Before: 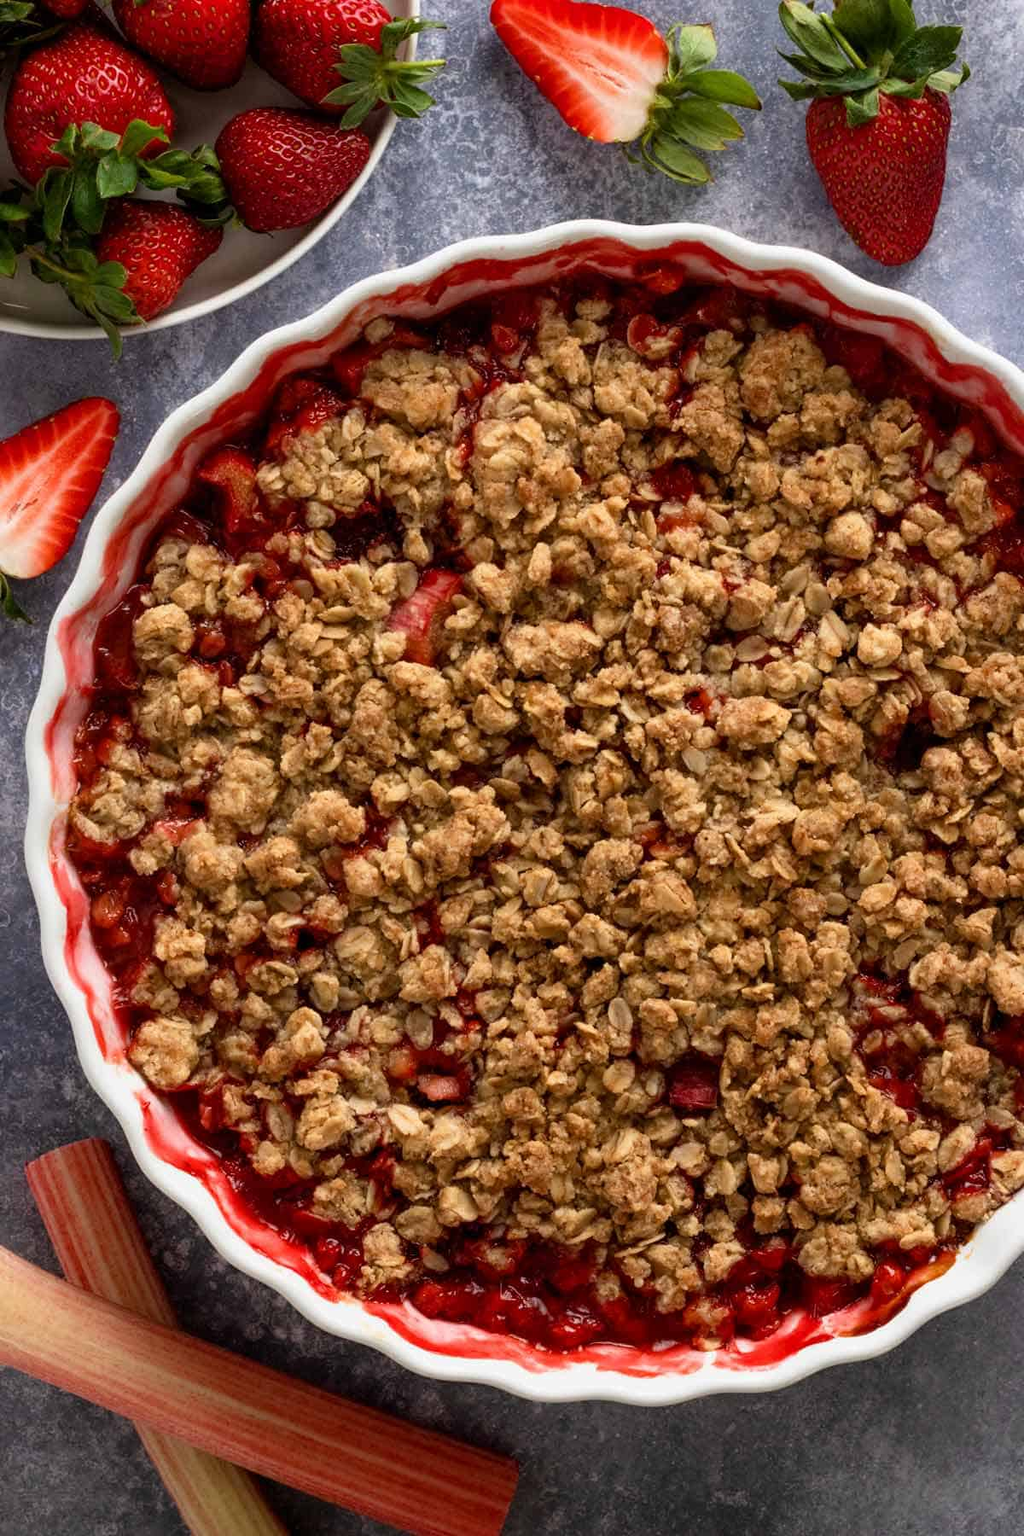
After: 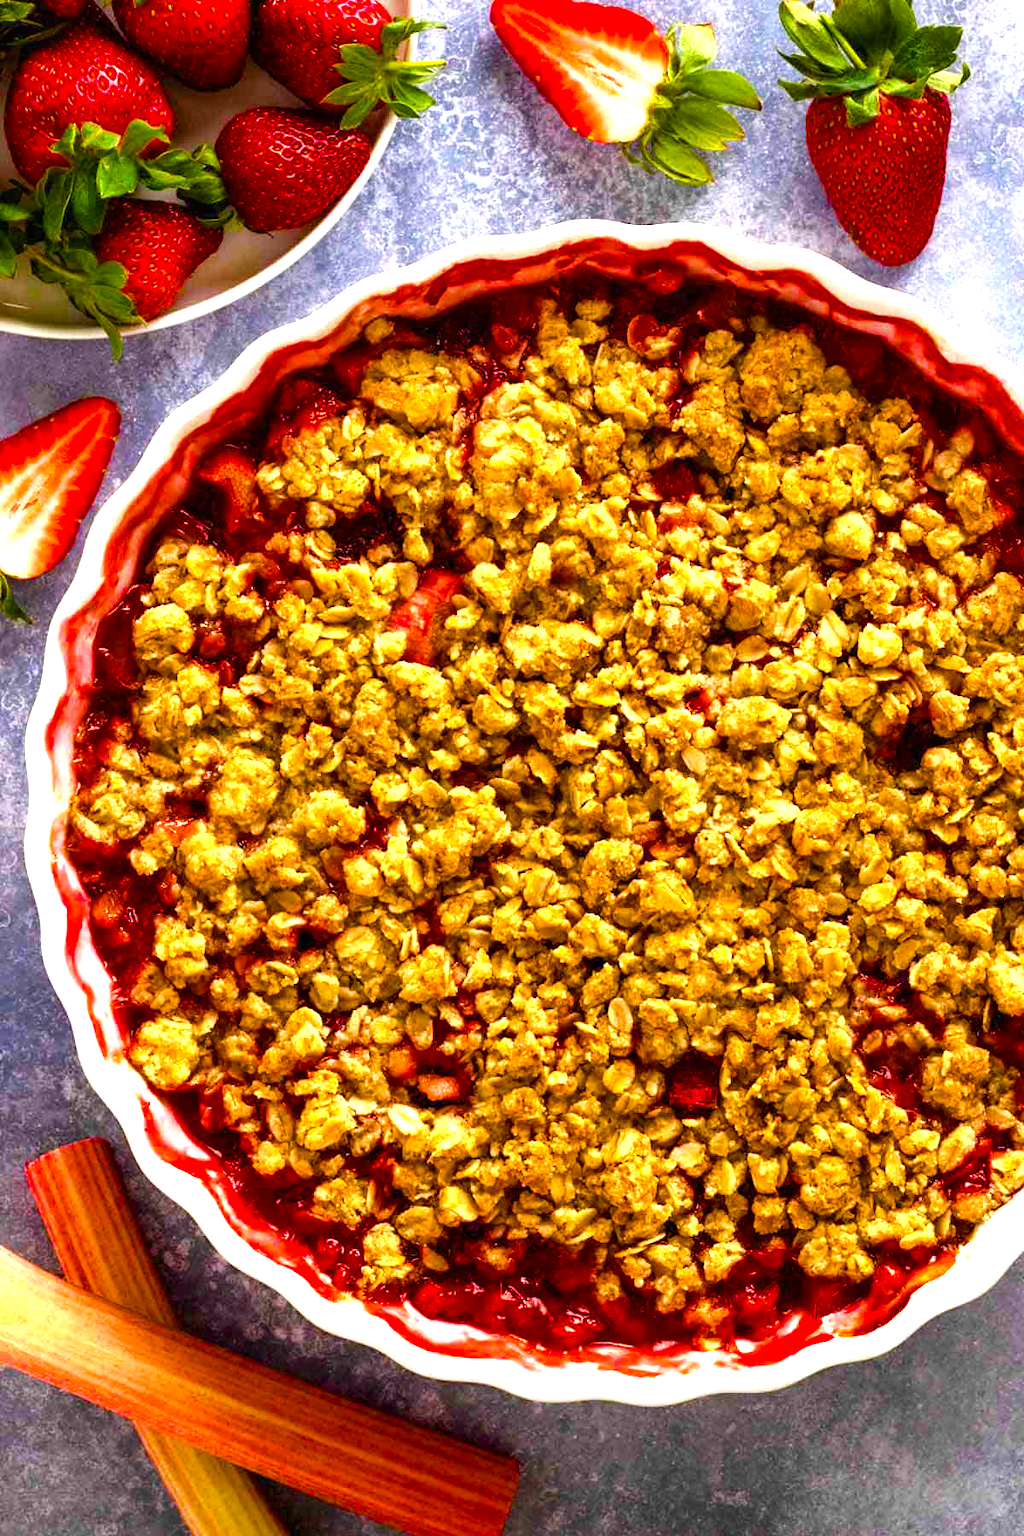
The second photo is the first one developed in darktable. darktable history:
color balance rgb: linear chroma grading › shadows 10%, linear chroma grading › highlights 10%, linear chroma grading › global chroma 15%, linear chroma grading › mid-tones 15%, perceptual saturation grading › global saturation 40%, perceptual saturation grading › highlights -25%, perceptual saturation grading › mid-tones 35%, perceptual saturation grading › shadows 35%, perceptual brilliance grading › global brilliance 11.29%, global vibrance 11.29%
exposure: black level correction 0, exposure 1 EV, compensate exposure bias true, compensate highlight preservation false
